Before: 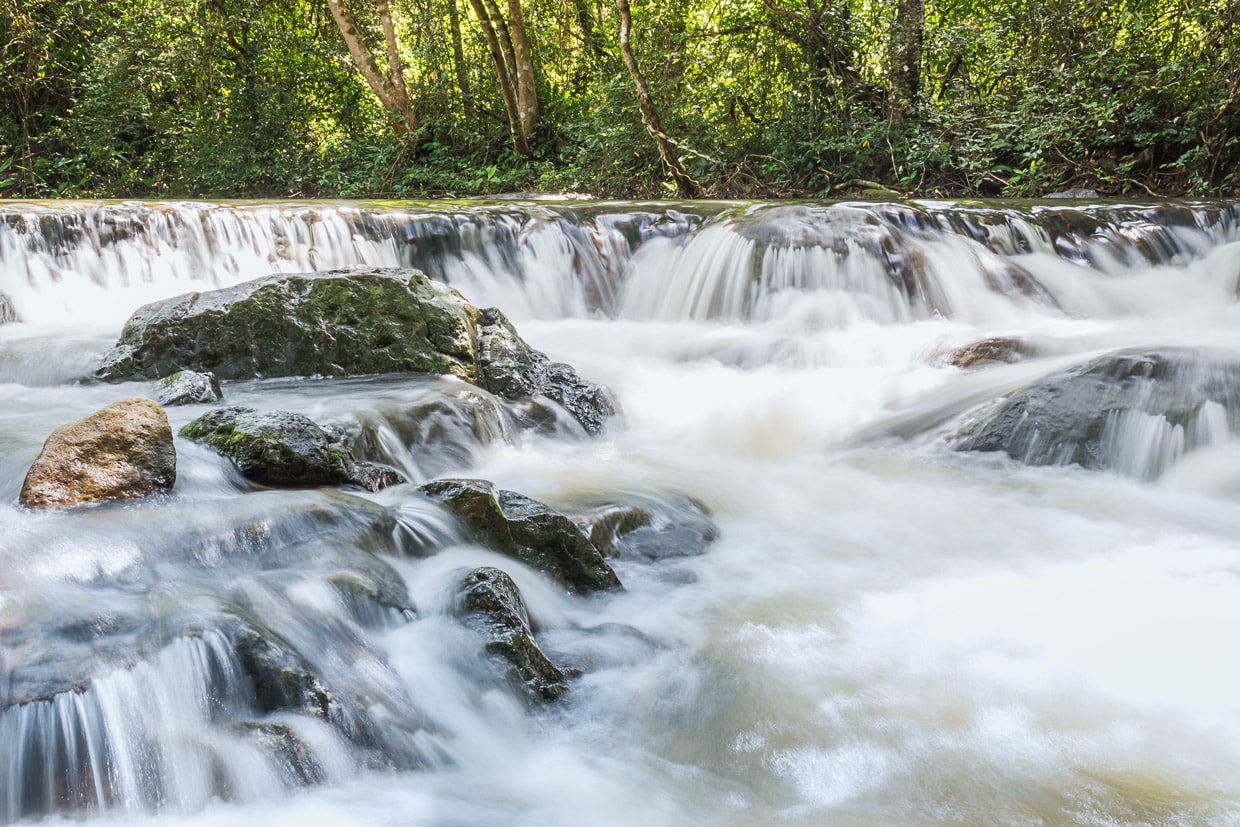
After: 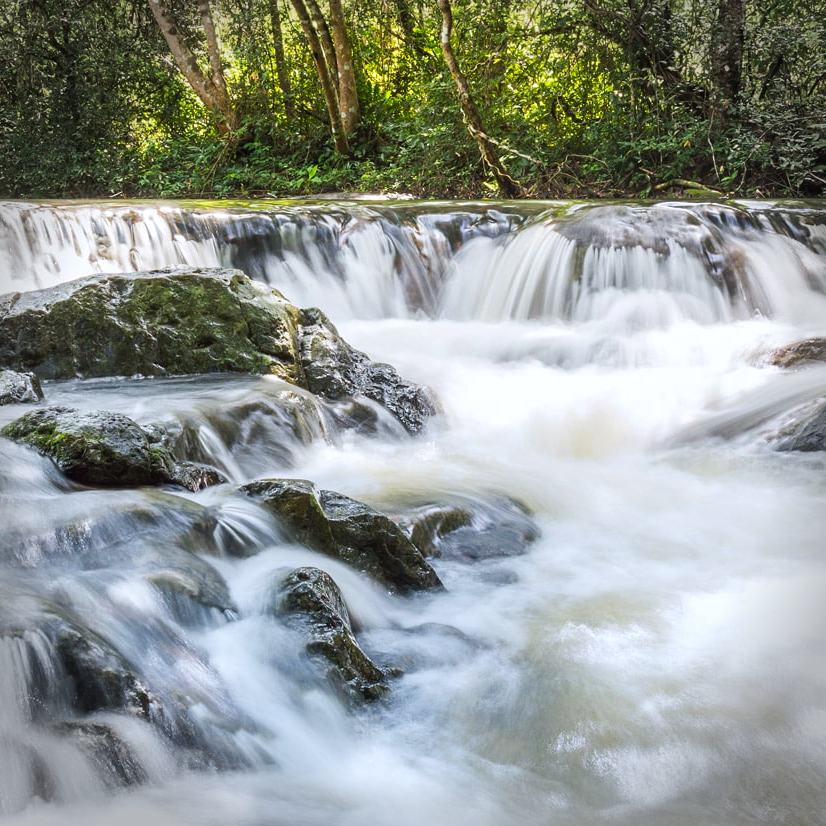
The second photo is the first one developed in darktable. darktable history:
crop and rotate: left 14.436%, right 18.898%
color balance: lift [1, 1, 0.999, 1.001], gamma [1, 1.003, 1.005, 0.995], gain [1, 0.992, 0.988, 1.012], contrast 5%, output saturation 110%
vignetting: fall-off start 88.03%, fall-off radius 24.9%
